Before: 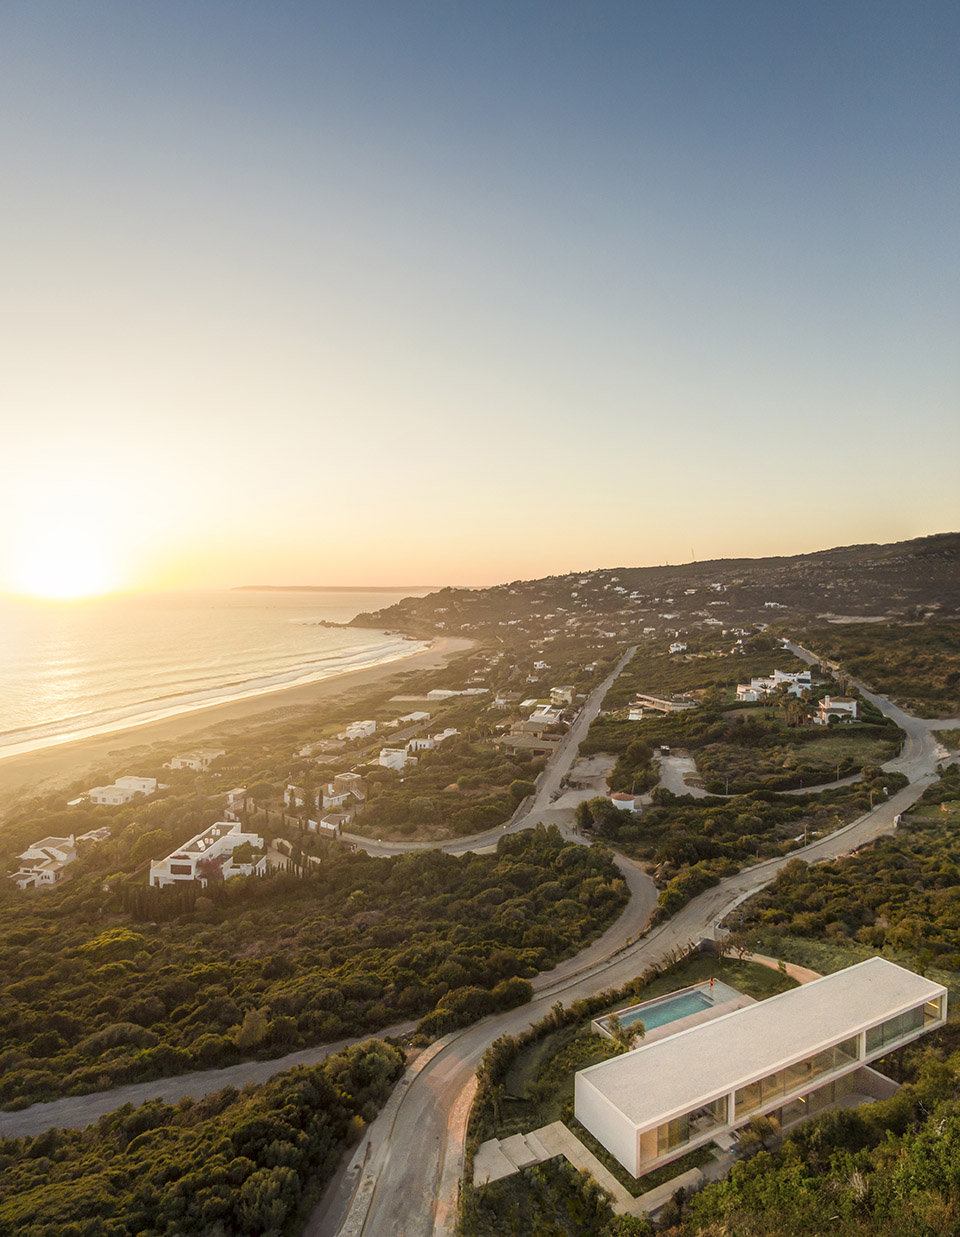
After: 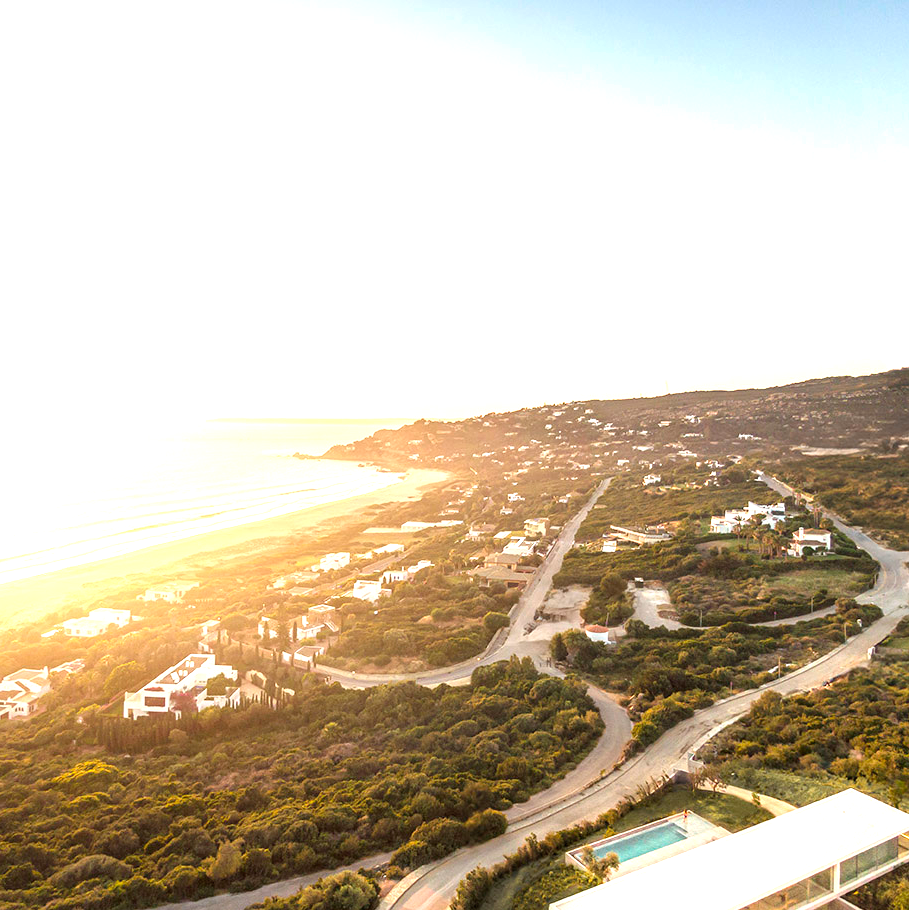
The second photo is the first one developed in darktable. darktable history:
tone equalizer: edges refinement/feathering 500, mask exposure compensation -1.57 EV, preserve details no
crop and rotate: left 2.811%, top 13.67%, right 2.475%, bottom 12.761%
exposure: black level correction 0, exposure 1.405 EV, compensate highlight preservation false
